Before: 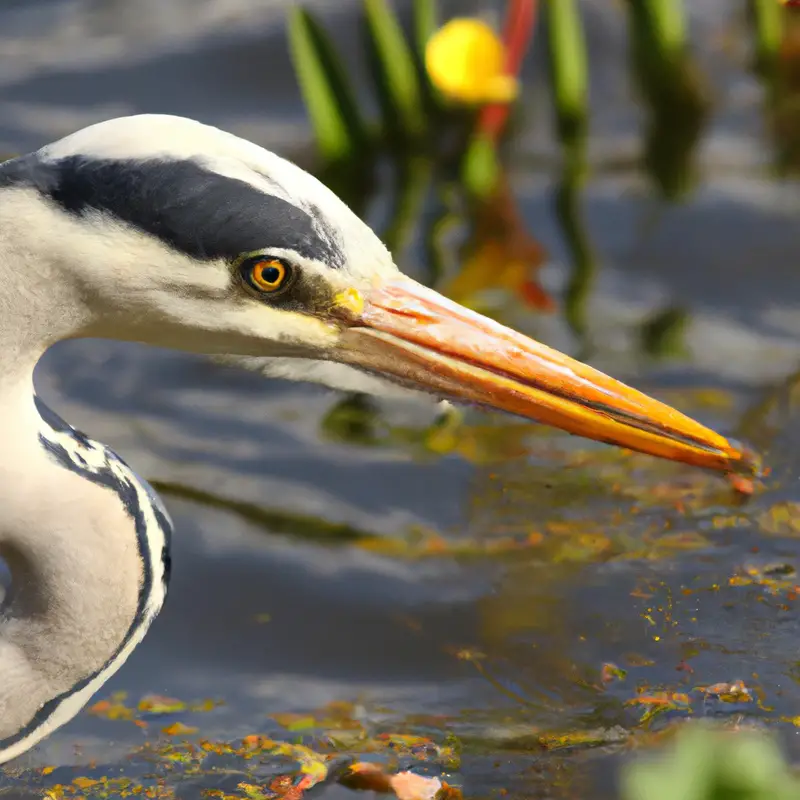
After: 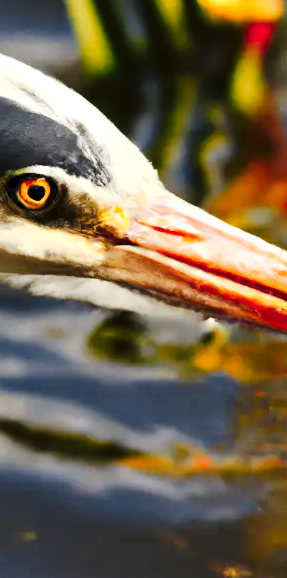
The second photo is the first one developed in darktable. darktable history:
contrast equalizer: octaves 7, y [[0.513, 0.565, 0.608, 0.562, 0.512, 0.5], [0.5 ×6], [0.5, 0.5, 0.5, 0.528, 0.598, 0.658], [0 ×6], [0 ×6]]
color zones: curves: ch1 [(0.309, 0.524) (0.41, 0.329) (0.508, 0.509)]; ch2 [(0.25, 0.457) (0.75, 0.5)]
crop and rotate: left 29.486%, top 10.264%, right 34.629%, bottom 17.367%
tone curve: curves: ch0 [(0, 0) (0.003, 0.018) (0.011, 0.021) (0.025, 0.028) (0.044, 0.039) (0.069, 0.05) (0.1, 0.06) (0.136, 0.081) (0.177, 0.117) (0.224, 0.161) (0.277, 0.226) (0.335, 0.315) (0.399, 0.421) (0.468, 0.53) (0.543, 0.627) (0.623, 0.726) (0.709, 0.789) (0.801, 0.859) (0.898, 0.924) (1, 1)], preserve colors none
